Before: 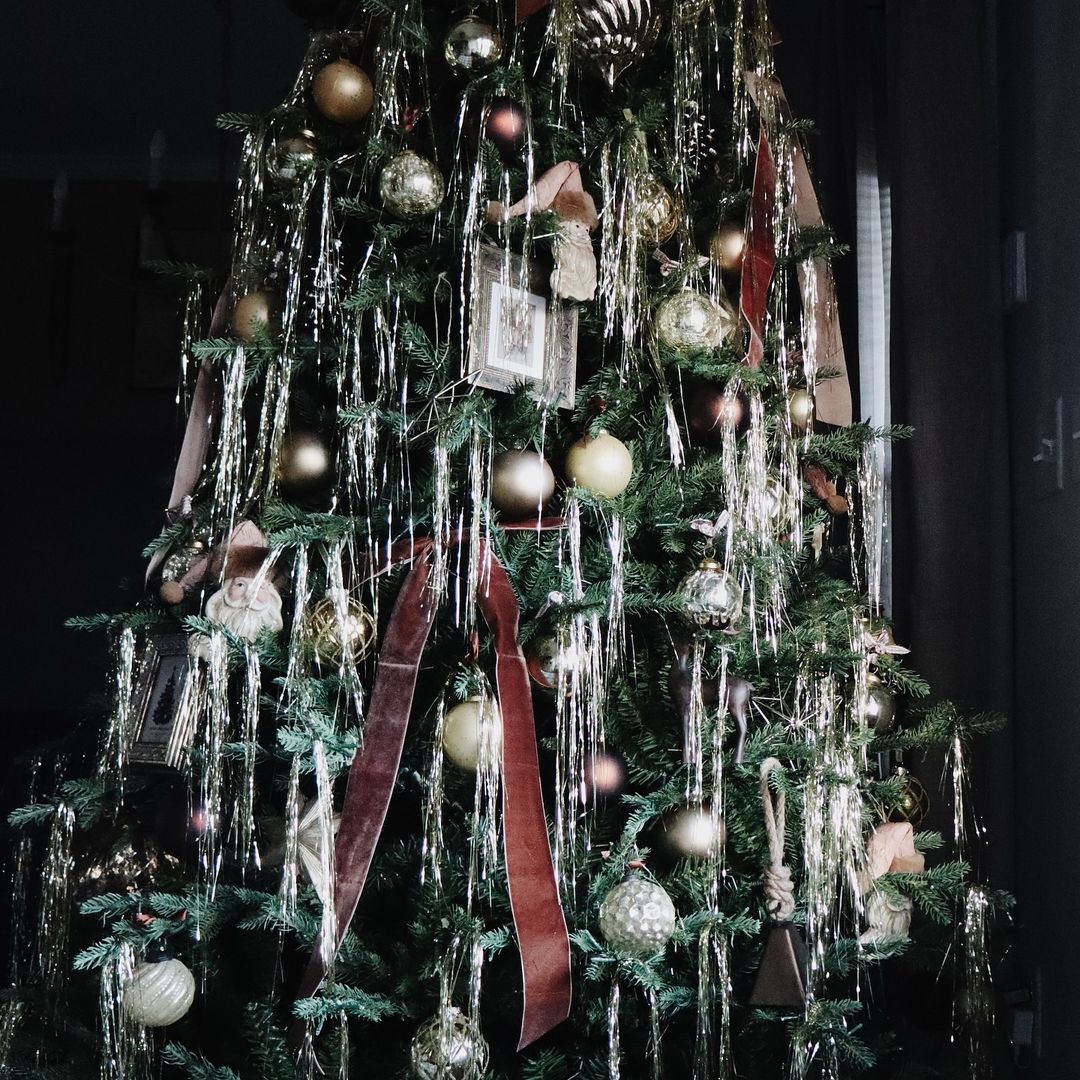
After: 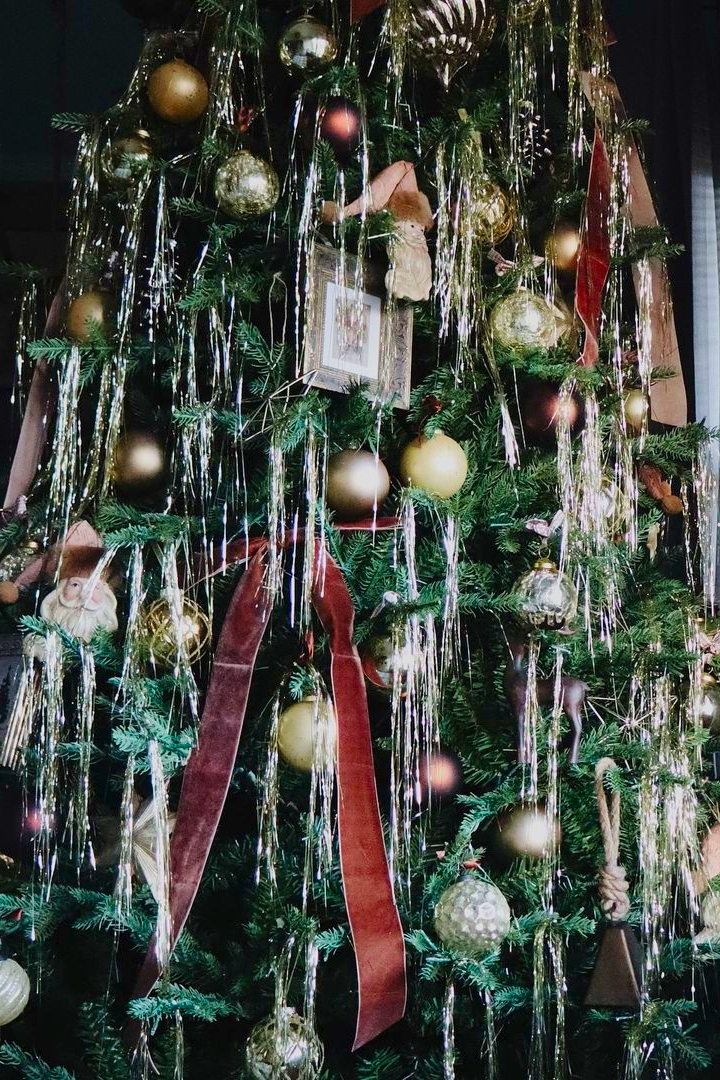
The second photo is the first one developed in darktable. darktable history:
velvia: on, module defaults
color balance rgb: linear chroma grading › global chroma 14.838%, perceptual saturation grading › global saturation 25.265%, contrast -9.947%
crop: left 15.367%, right 17.875%
